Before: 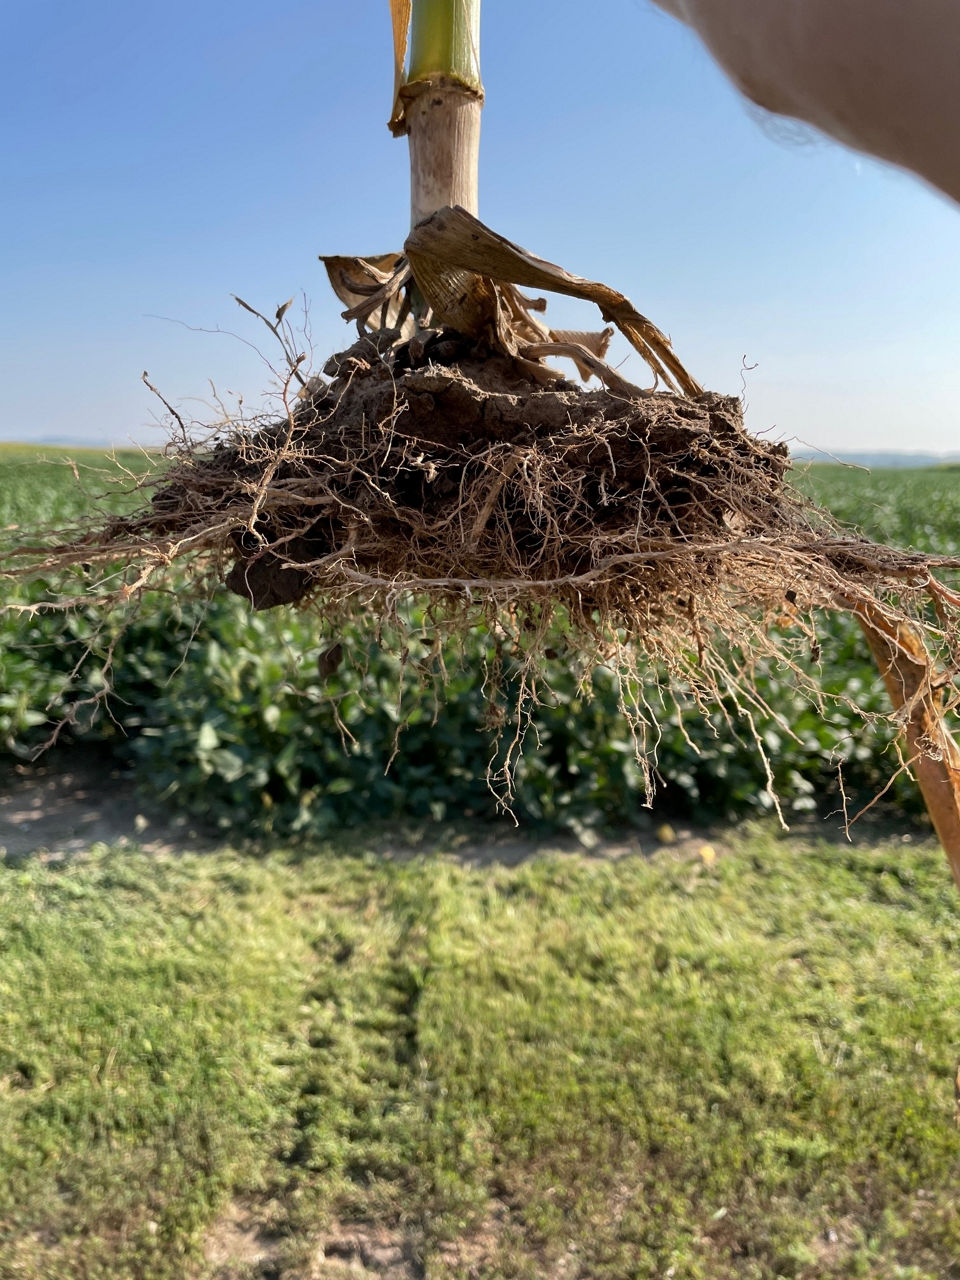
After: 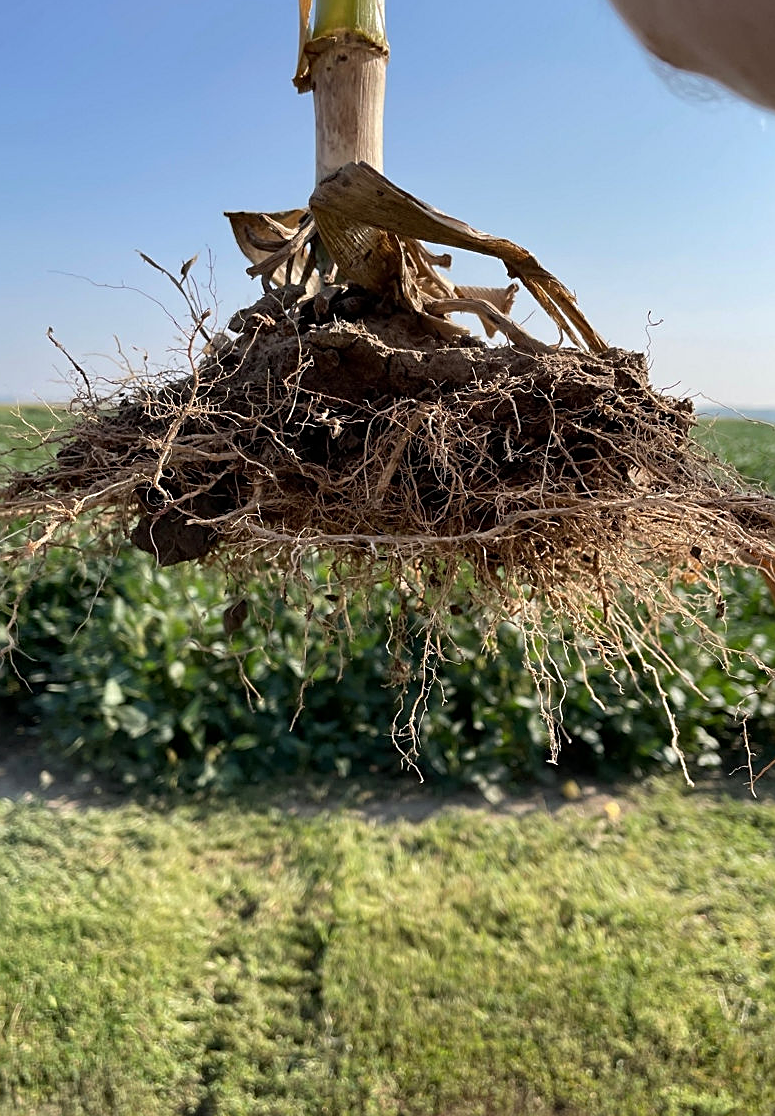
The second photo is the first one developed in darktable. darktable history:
crop: left 9.919%, top 3.501%, right 9.292%, bottom 9.26%
sharpen: on, module defaults
